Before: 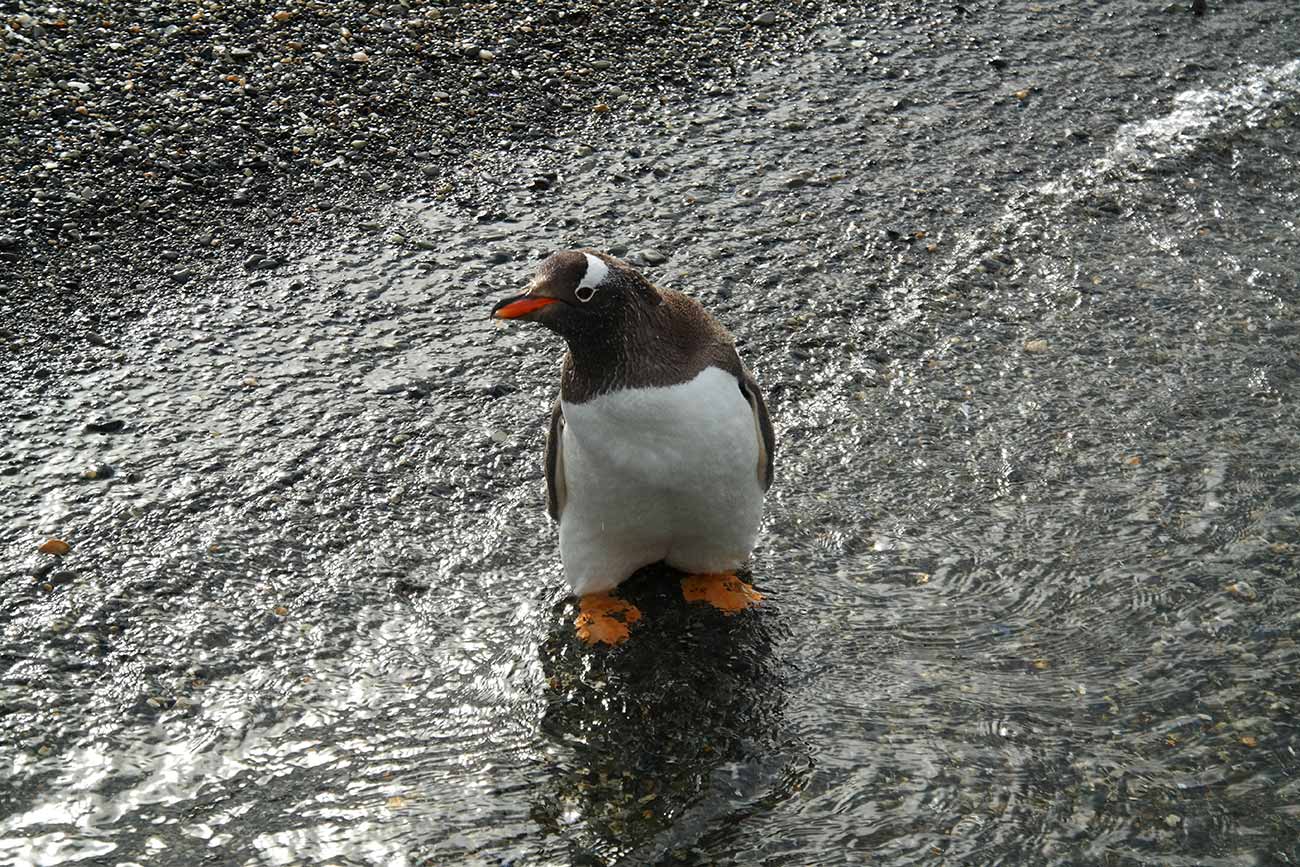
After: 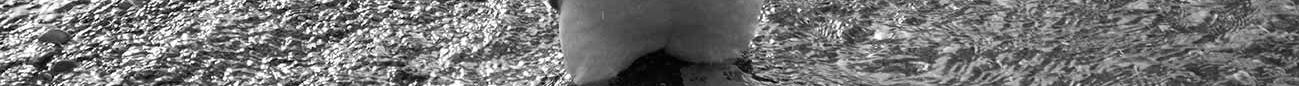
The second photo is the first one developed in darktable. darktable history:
monochrome: on, module defaults
crop and rotate: top 59.084%, bottom 30.916%
